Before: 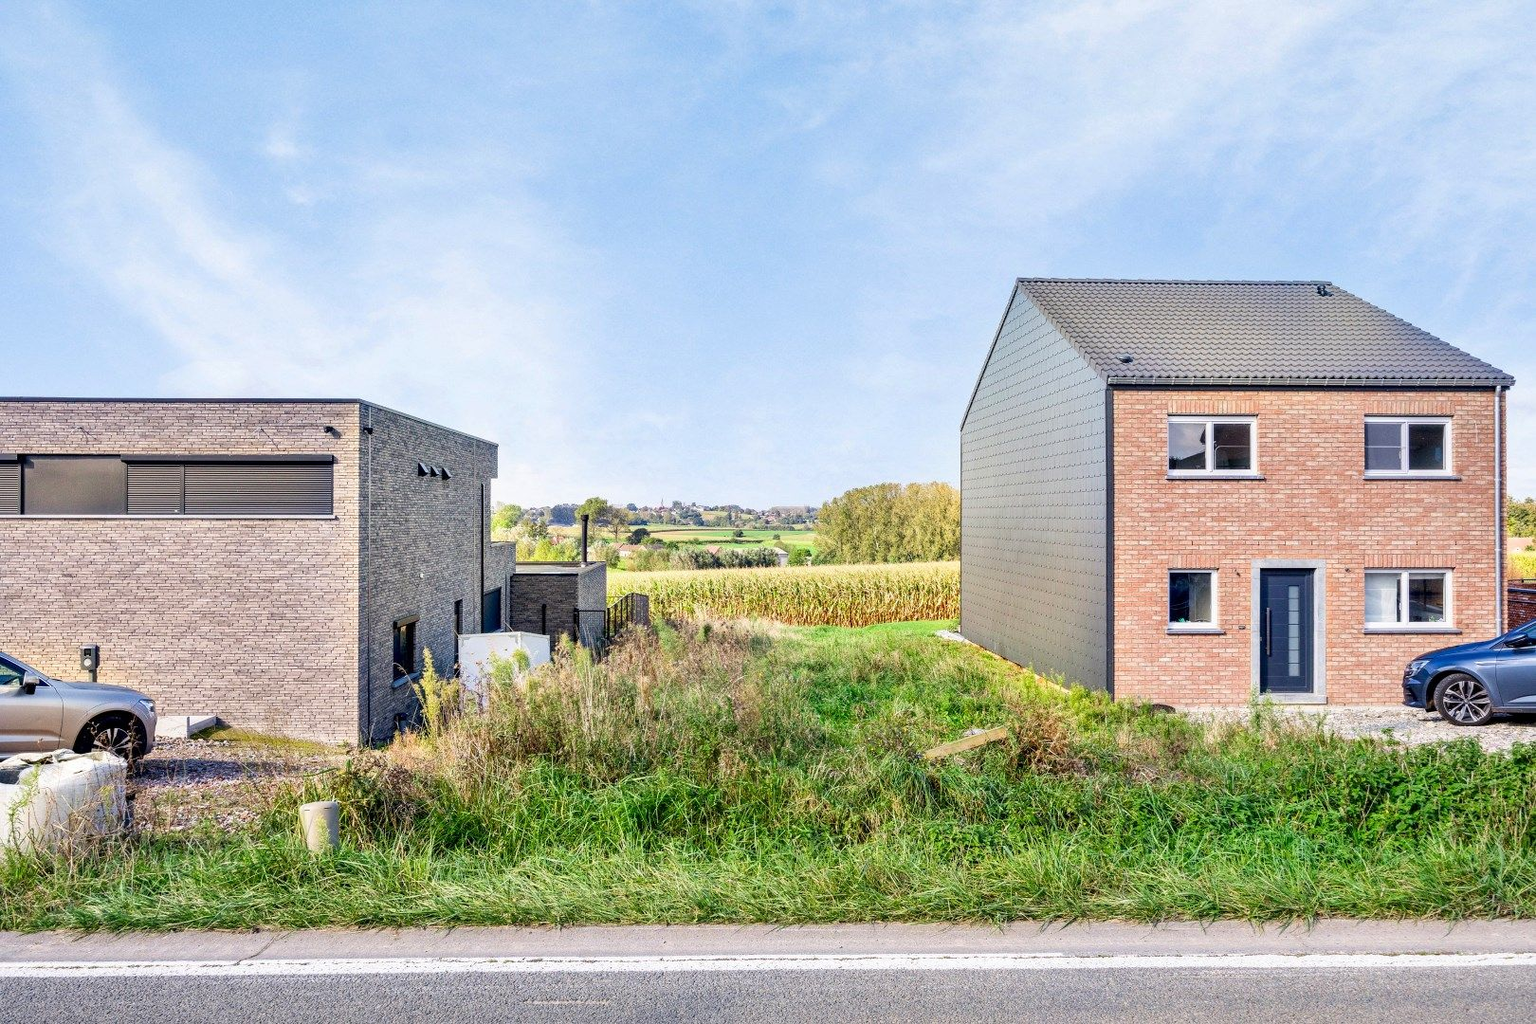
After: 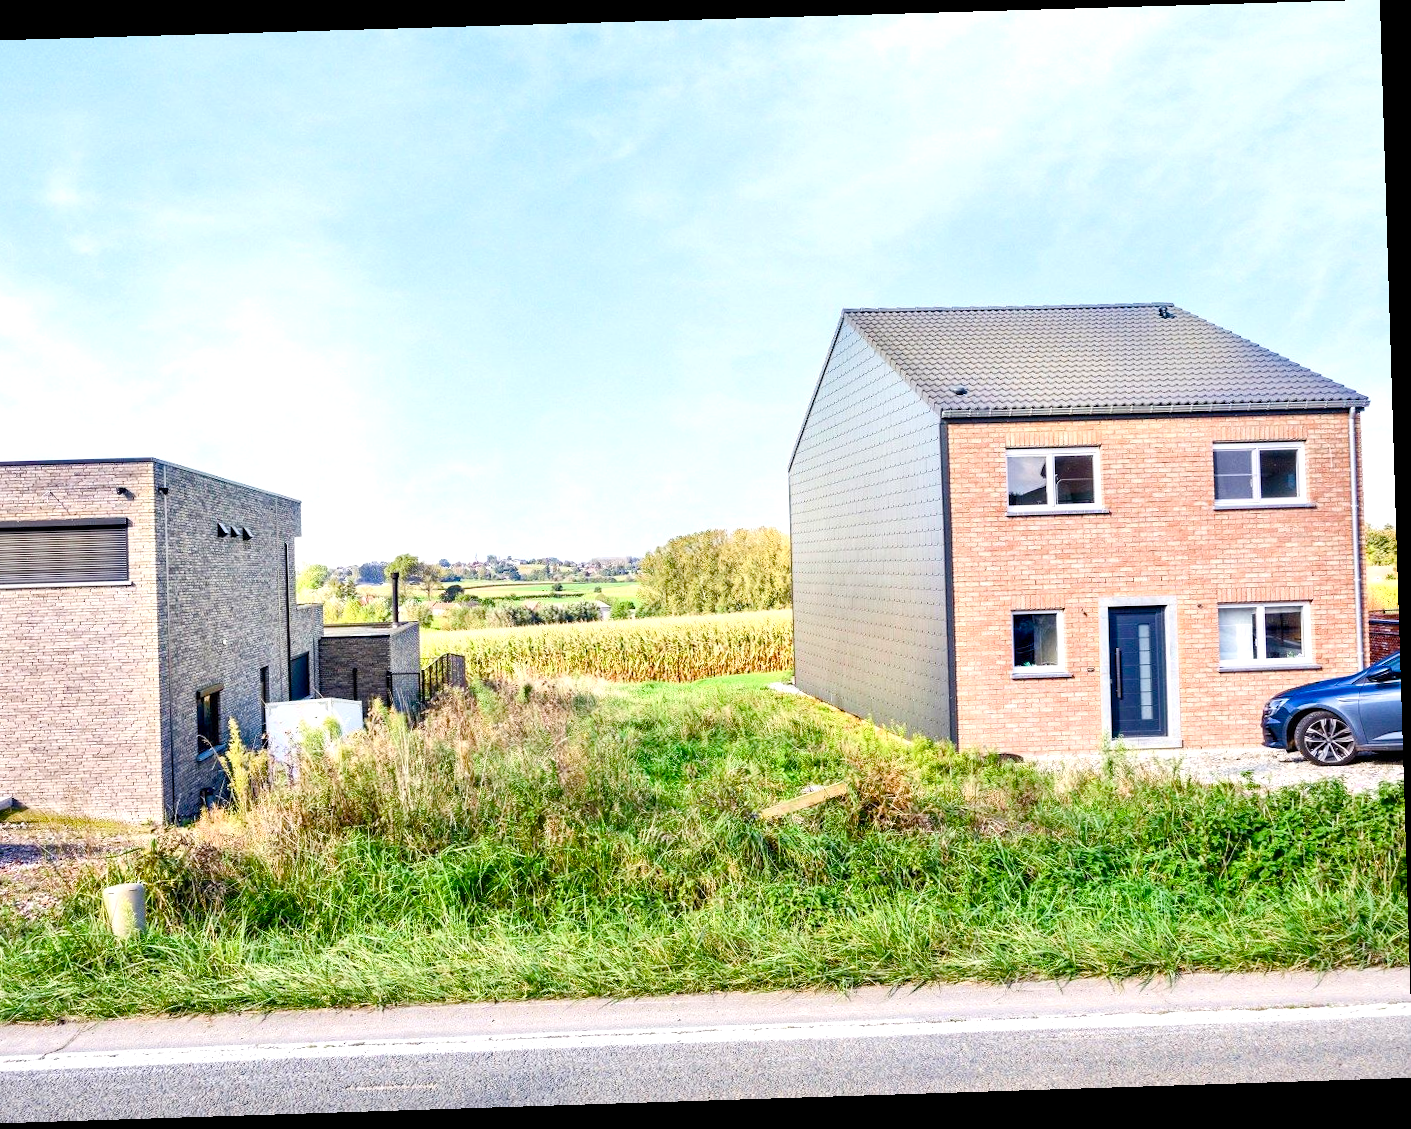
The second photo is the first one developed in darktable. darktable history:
crop and rotate: left 14.584%
rotate and perspective: rotation -1.77°, lens shift (horizontal) 0.004, automatic cropping off
contrast brightness saturation: contrast 0.15, brightness 0.05
color balance rgb: perceptual saturation grading › global saturation 25%, perceptual saturation grading › highlights -50%, perceptual saturation grading › shadows 30%, perceptual brilliance grading › global brilliance 12%, global vibrance 20%
